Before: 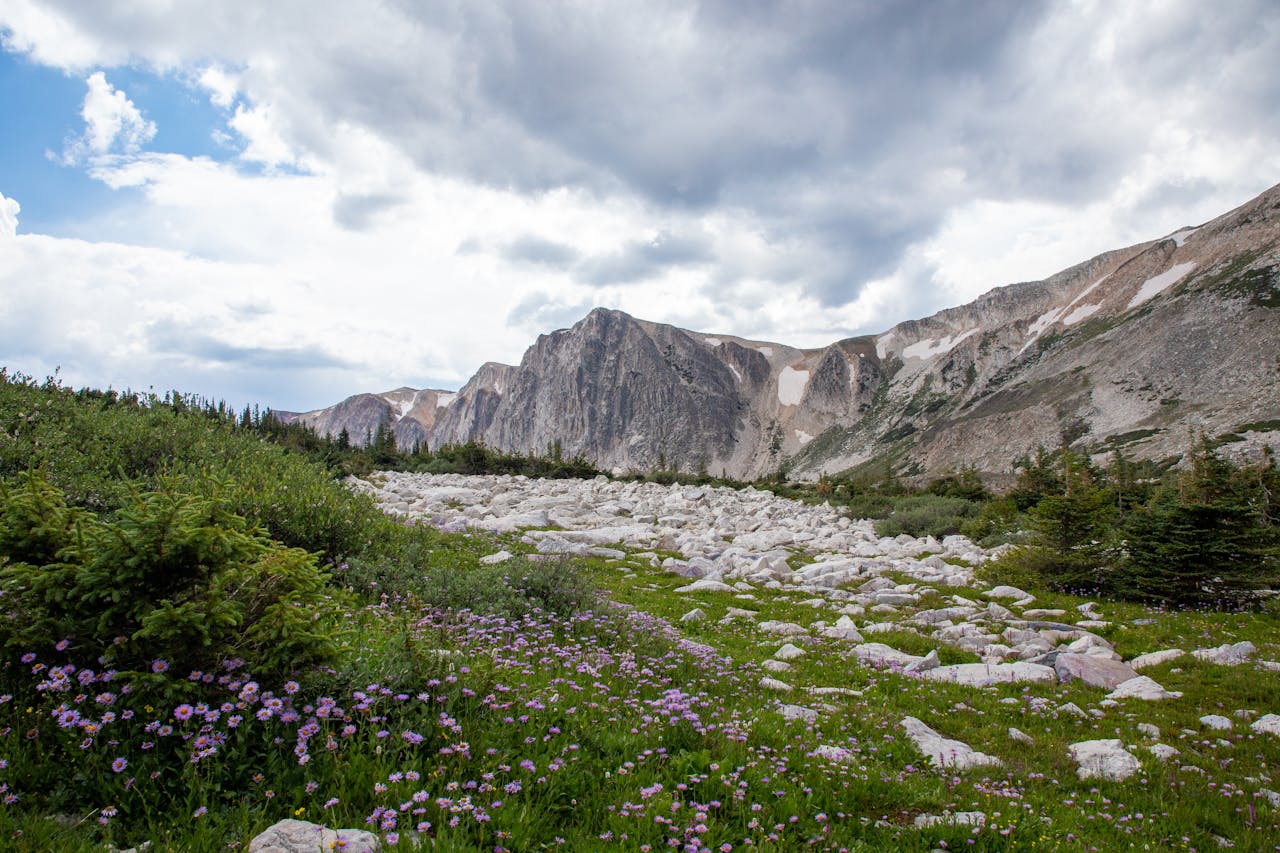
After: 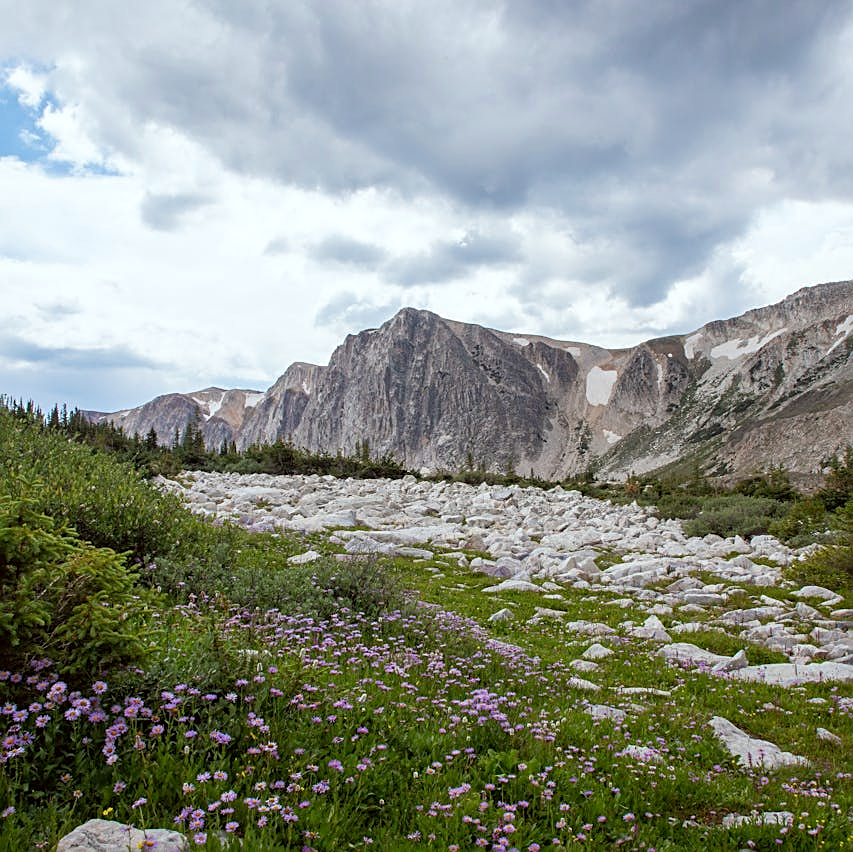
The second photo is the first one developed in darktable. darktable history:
color correction: highlights a* -2.73, highlights b* -2.09, shadows a* 2.41, shadows b* 2.73
crop and rotate: left 15.055%, right 18.278%
sharpen: on, module defaults
